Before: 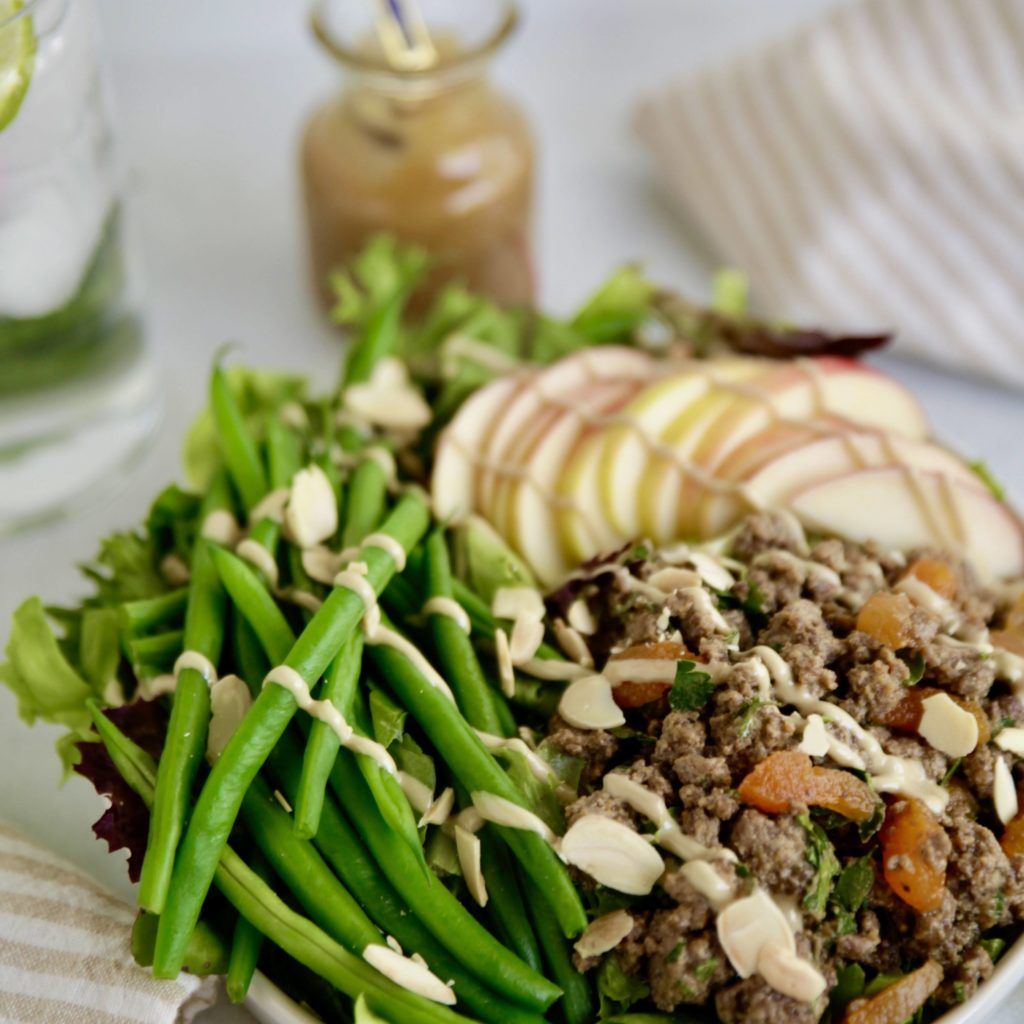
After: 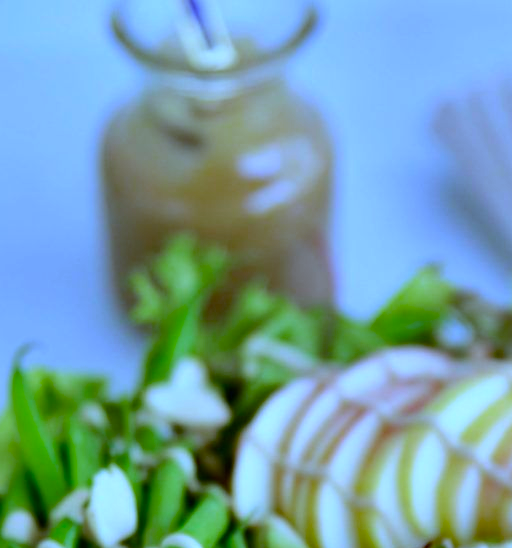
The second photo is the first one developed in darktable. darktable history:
haze removal: compatibility mode true, adaptive false
crop: left 19.556%, right 30.401%, bottom 46.458%
white balance: red 0.766, blue 1.537
